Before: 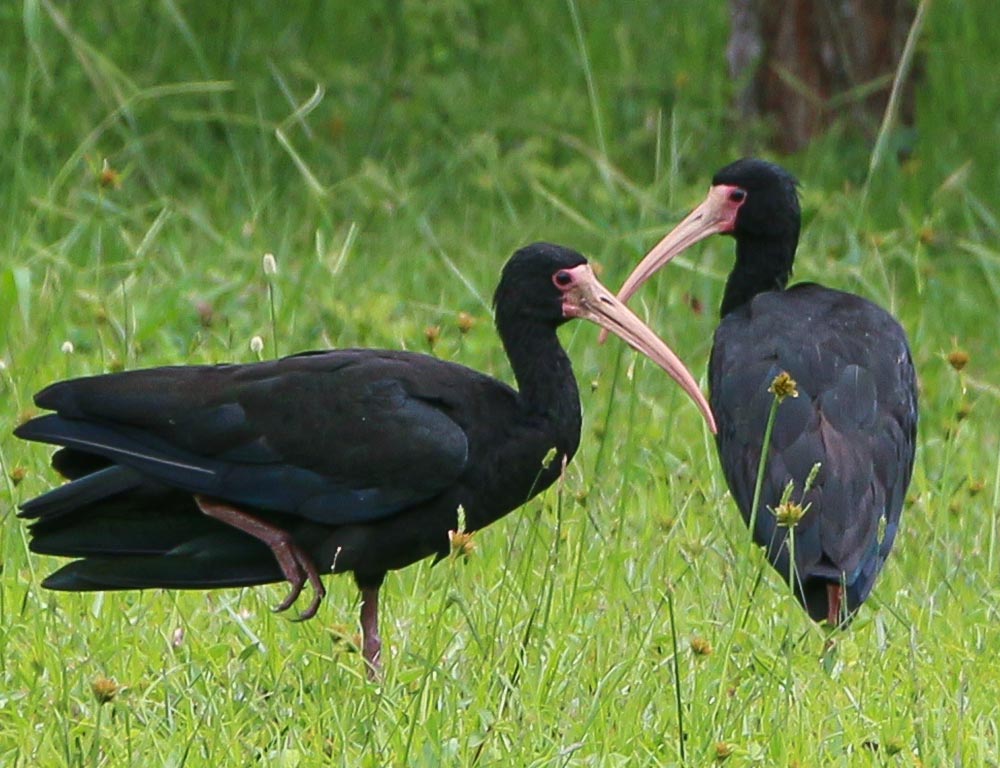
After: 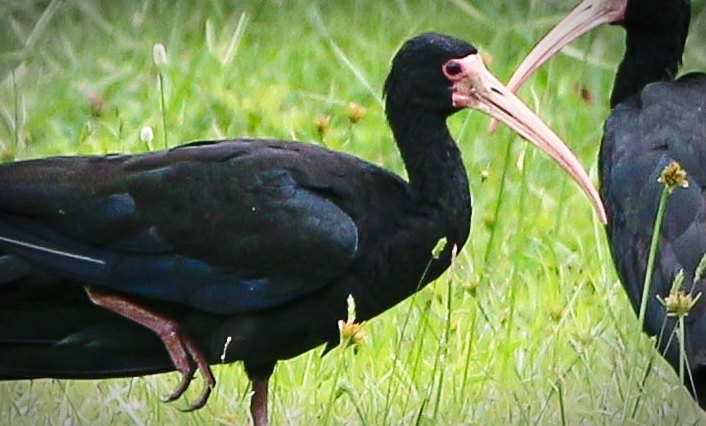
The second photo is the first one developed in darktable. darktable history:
sharpen: amount 0.203
crop: left 11.025%, top 27.463%, right 18.277%, bottom 17.051%
vignetting: brightness -0.575, automatic ratio true
base curve: curves: ch0 [(0, 0) (0.028, 0.03) (0.121, 0.232) (0.46, 0.748) (0.859, 0.968) (1, 1)], preserve colors none
